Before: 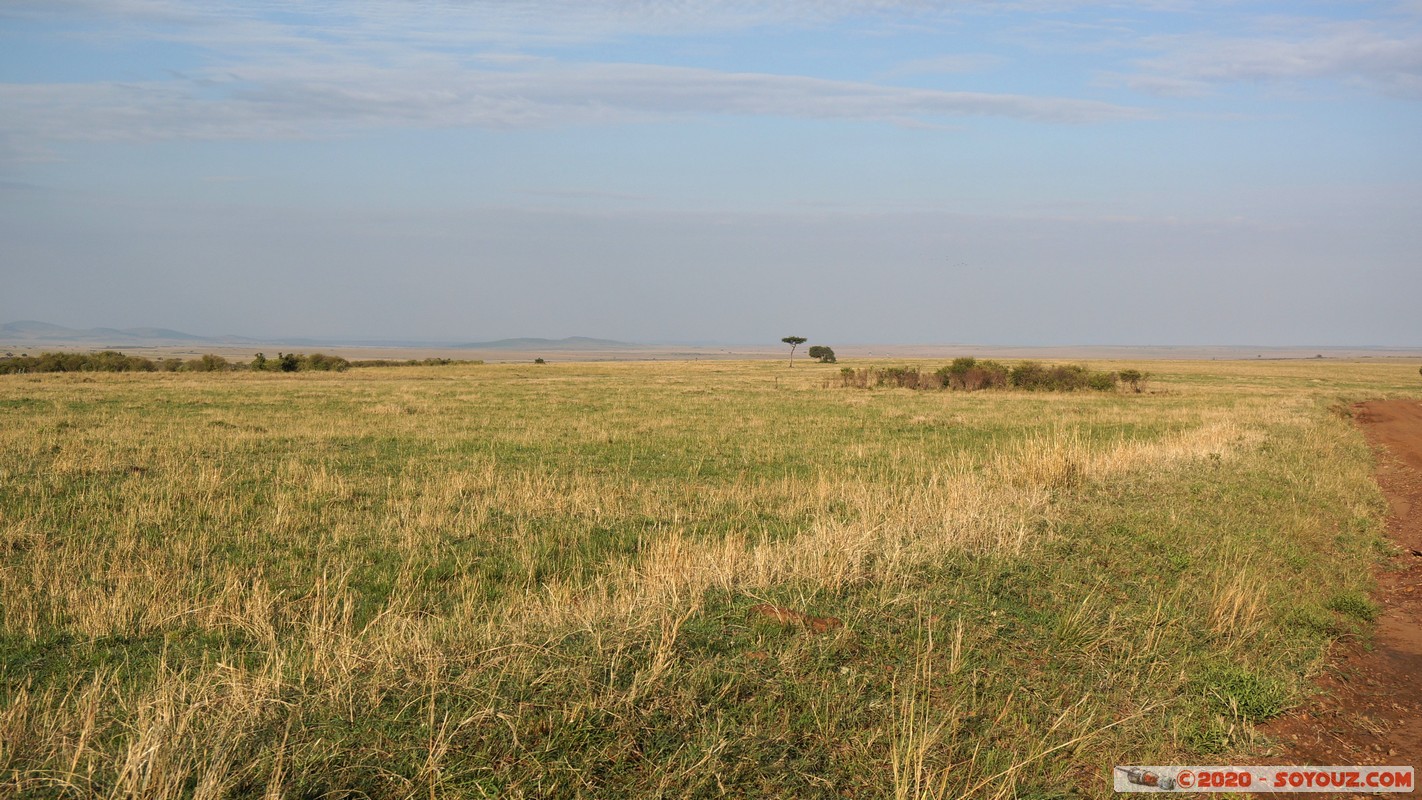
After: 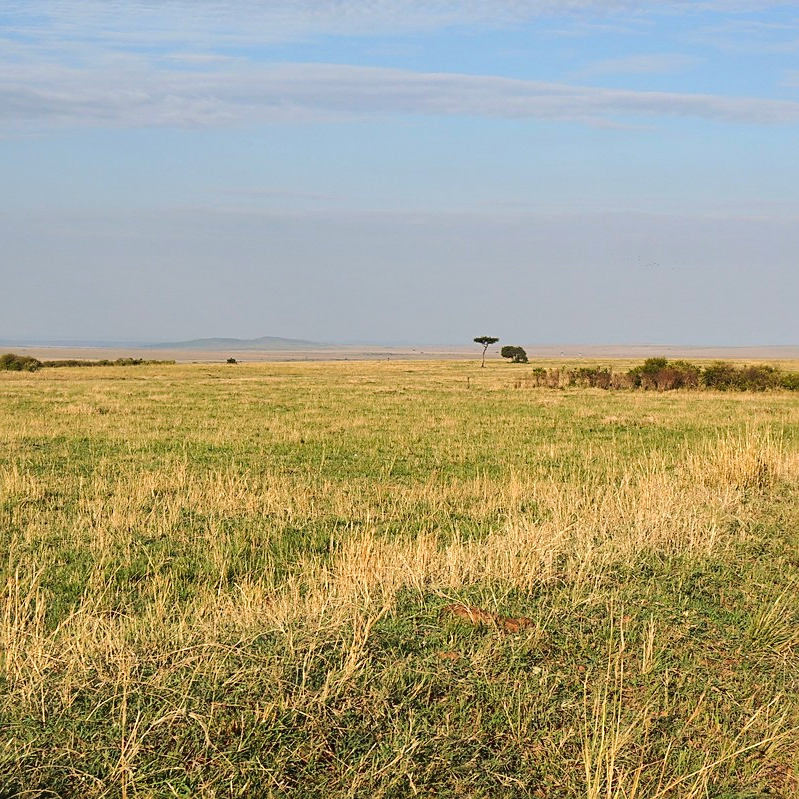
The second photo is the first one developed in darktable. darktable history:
tone curve: curves: ch0 [(0, 0) (0.003, 0.044) (0.011, 0.045) (0.025, 0.048) (0.044, 0.051) (0.069, 0.065) (0.1, 0.08) (0.136, 0.108) (0.177, 0.152) (0.224, 0.216) (0.277, 0.305) (0.335, 0.392) (0.399, 0.481) (0.468, 0.579) (0.543, 0.658) (0.623, 0.729) (0.709, 0.8) (0.801, 0.867) (0.898, 0.93) (1, 1)], color space Lab, linked channels, preserve colors none
crop: left 21.695%, right 22.103%, bottom 0.013%
sharpen: on, module defaults
shadows and highlights: low approximation 0.01, soften with gaussian
